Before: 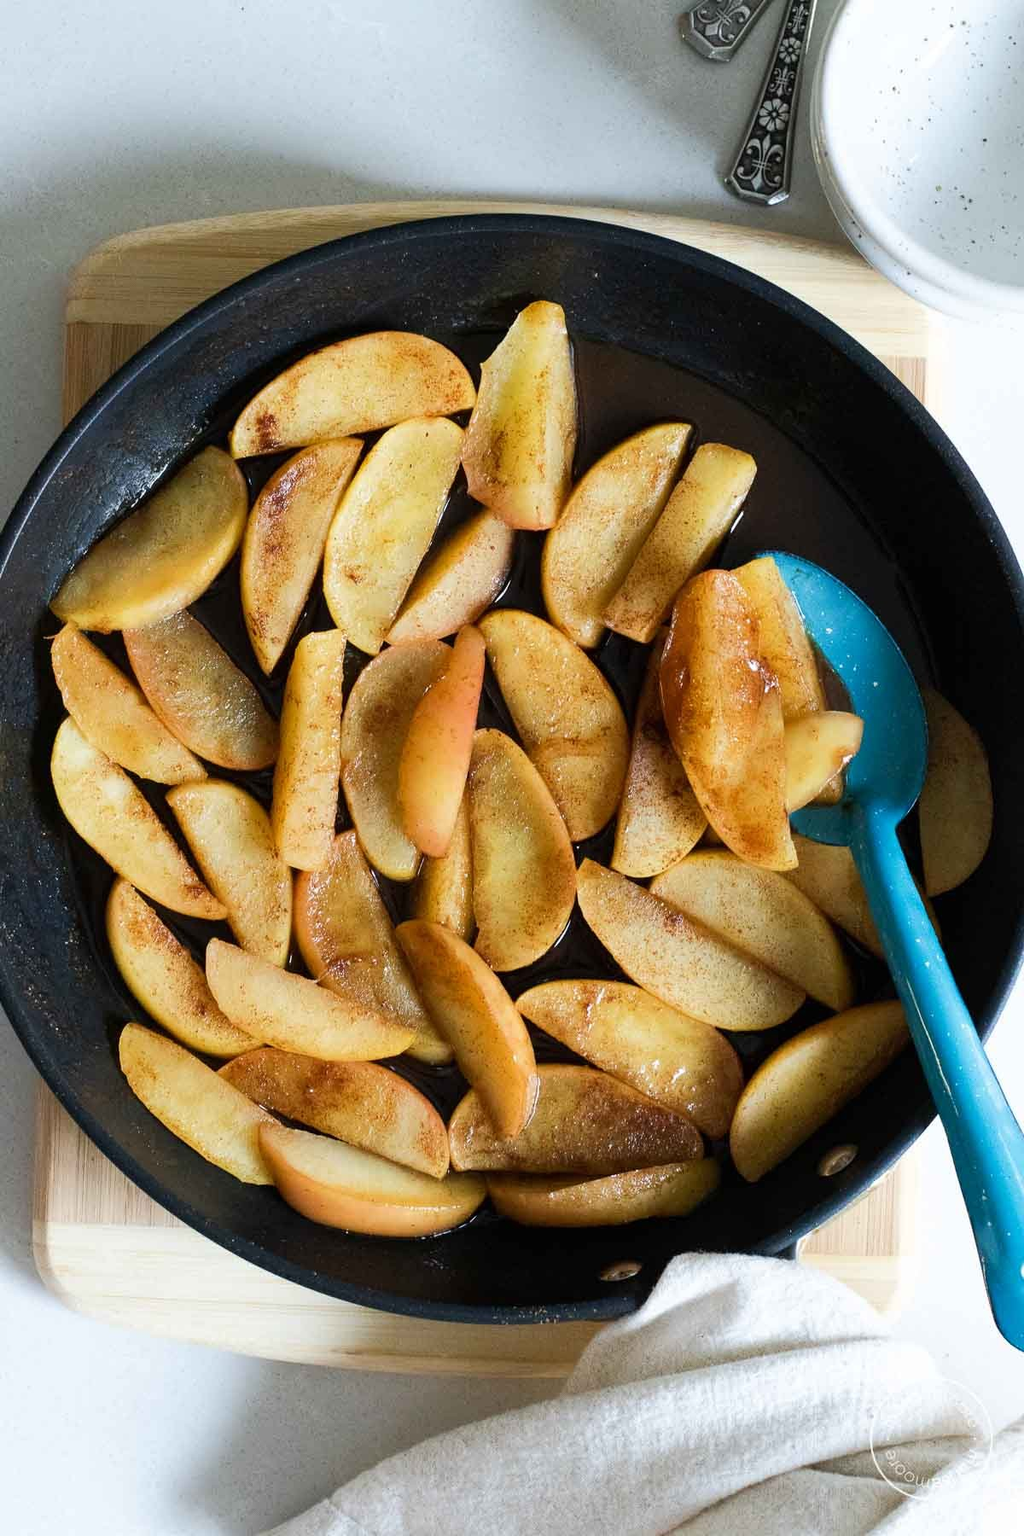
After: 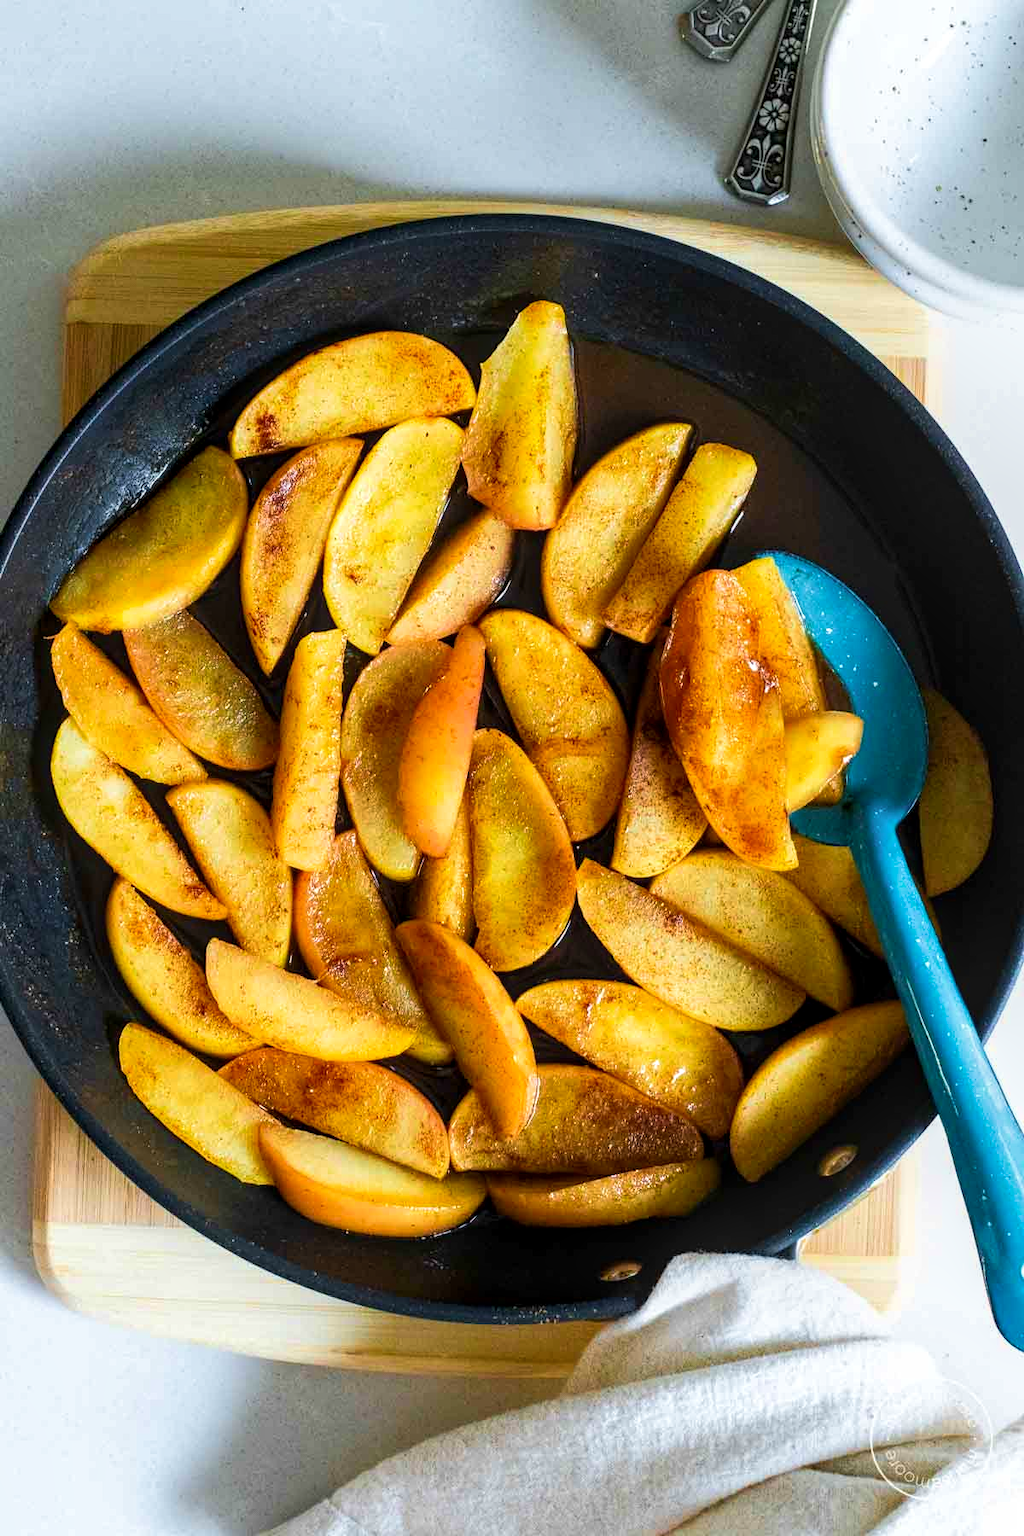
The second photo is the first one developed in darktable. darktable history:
tone equalizer: on, module defaults
velvia: strength 36.57%
color zones: curves: ch0 [(0.224, 0.526) (0.75, 0.5)]; ch1 [(0.055, 0.526) (0.224, 0.761) (0.377, 0.526) (0.75, 0.5)]
local contrast: detail 130%
